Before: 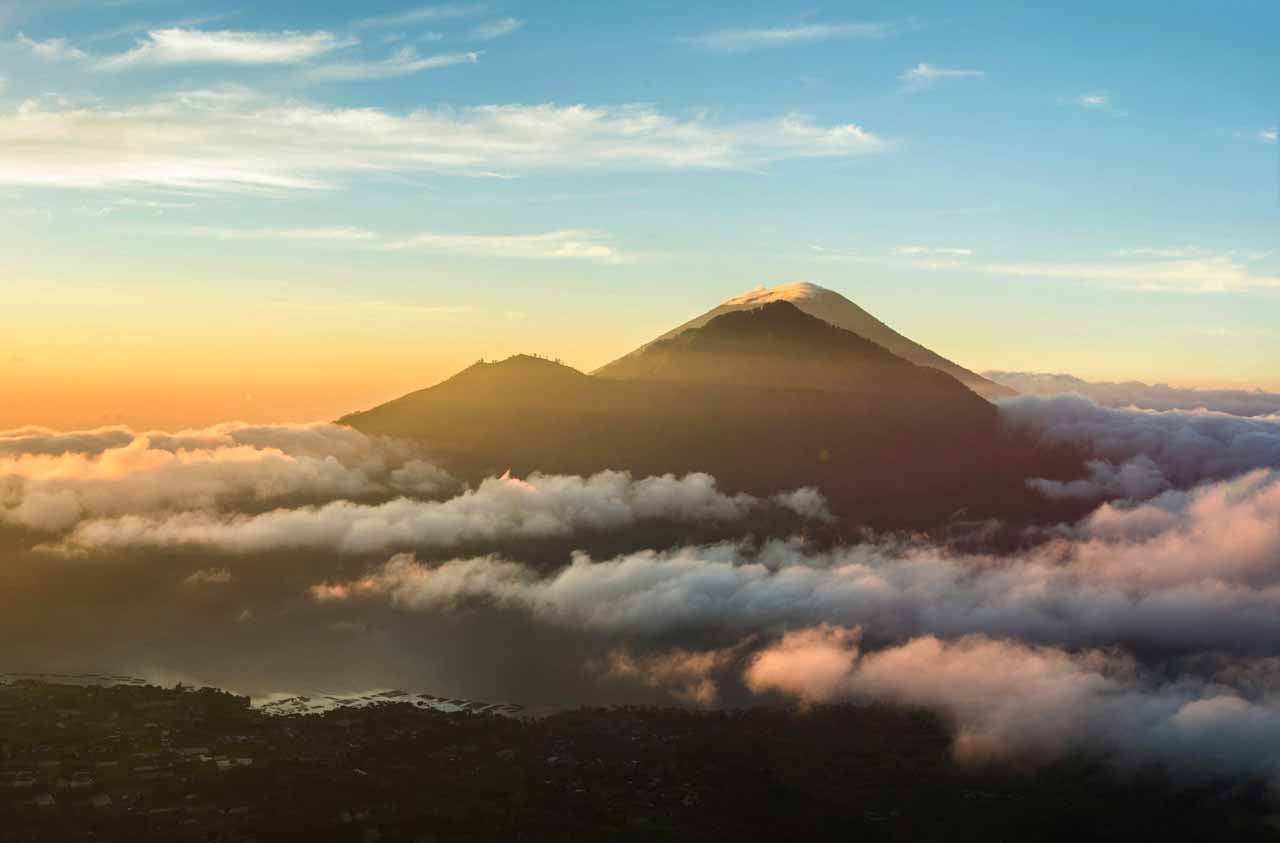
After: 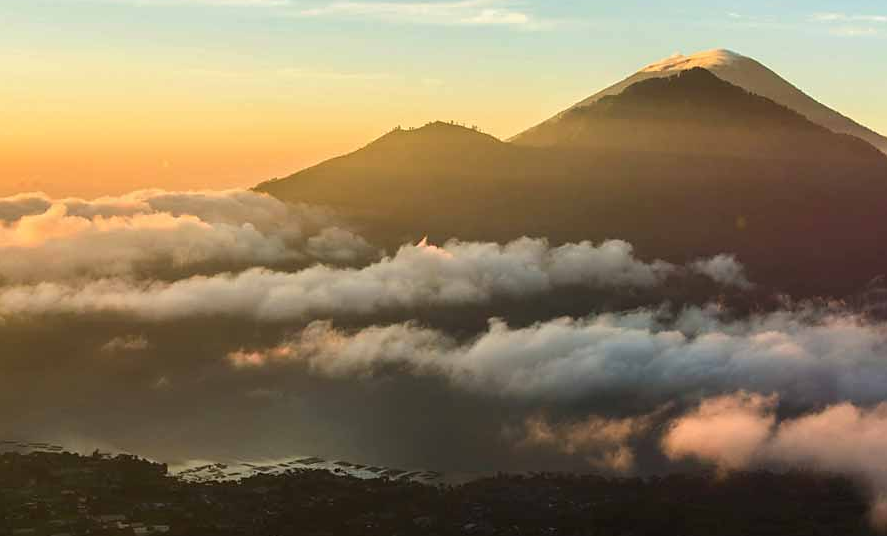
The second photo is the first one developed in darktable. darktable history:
crop: left 6.488%, top 27.668%, right 24.183%, bottom 8.656%
sharpen: radius 1.458, amount 0.398, threshold 1.271
